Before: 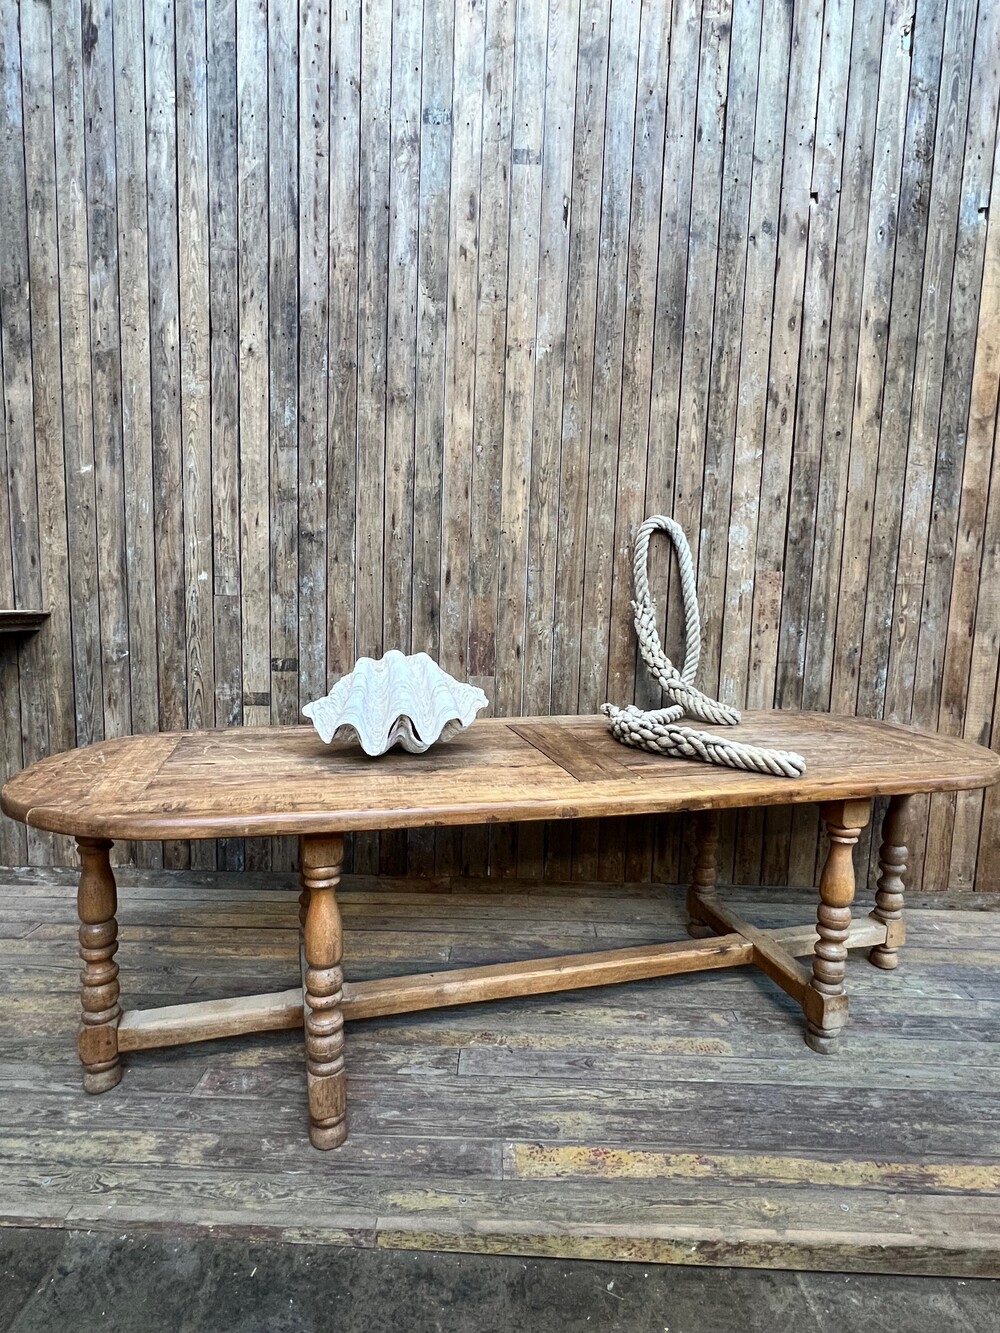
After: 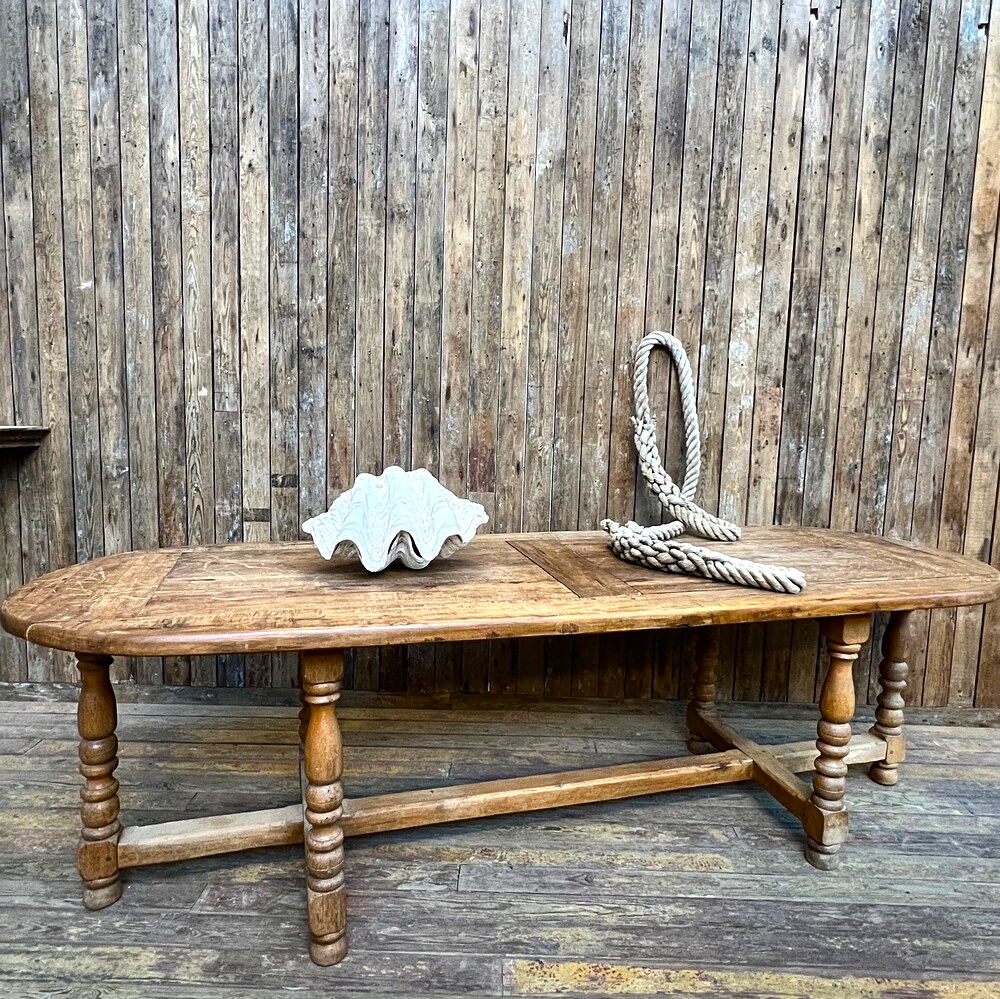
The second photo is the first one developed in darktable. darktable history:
sharpen: amount 0.2
crop: top 13.819%, bottom 11.169%
color balance rgb: linear chroma grading › shadows 16%, perceptual saturation grading › global saturation 8%, perceptual saturation grading › shadows 4%, perceptual brilliance grading › global brilliance 2%, perceptual brilliance grading › highlights 8%, perceptual brilliance grading › shadows -4%, global vibrance 16%, saturation formula JzAzBz (2021)
